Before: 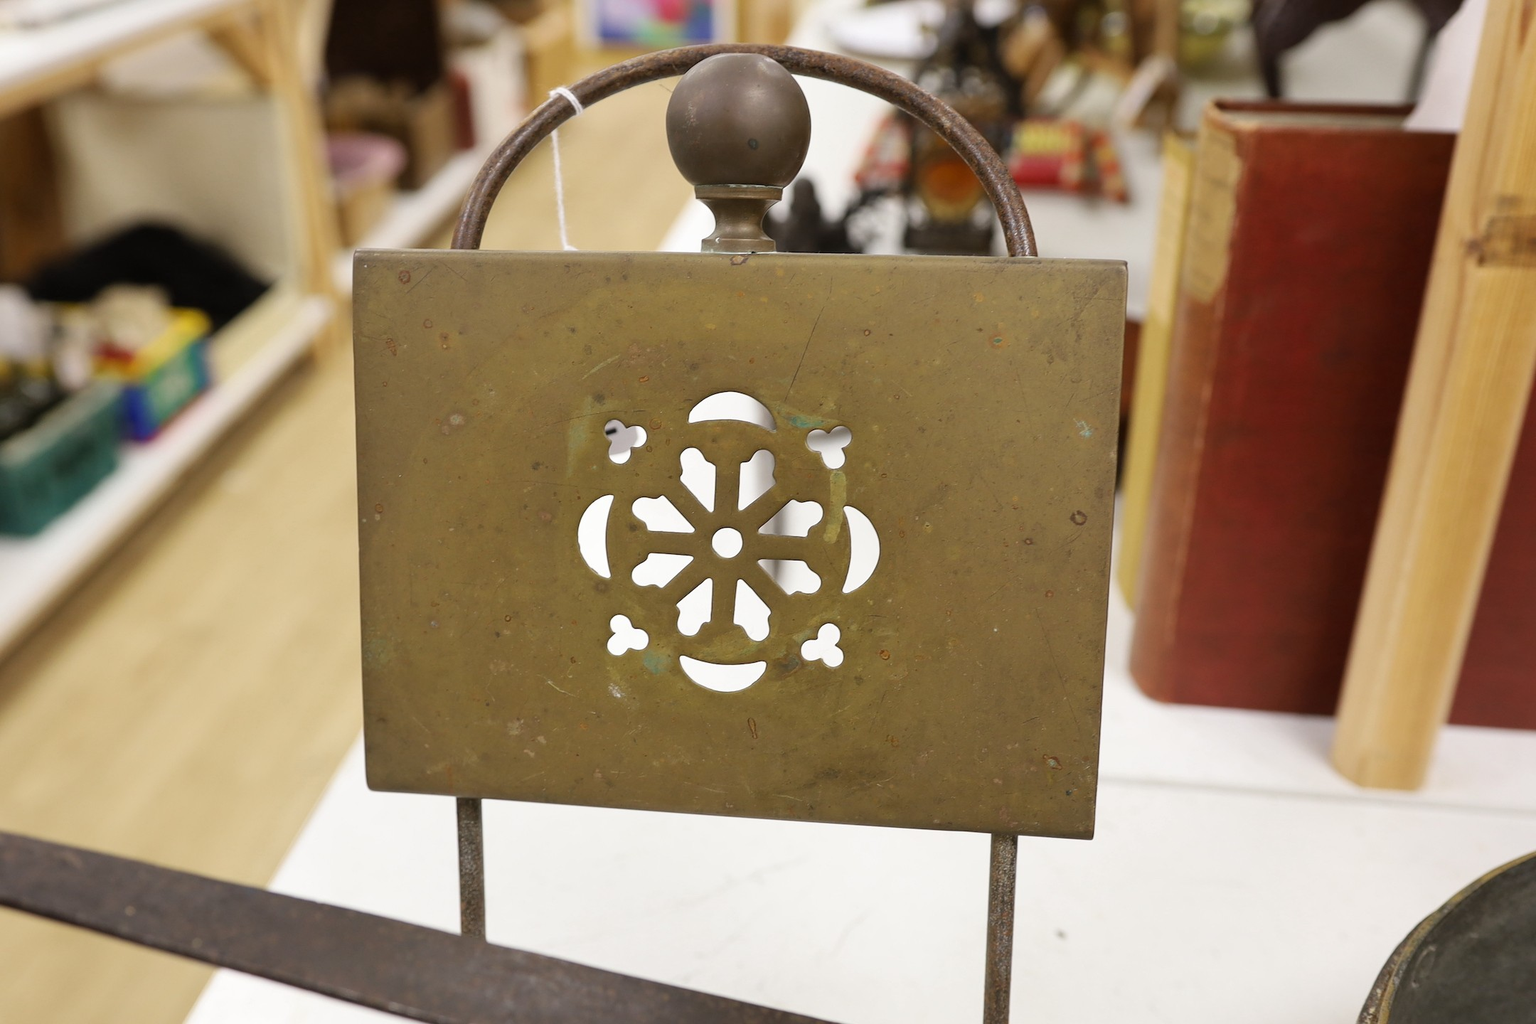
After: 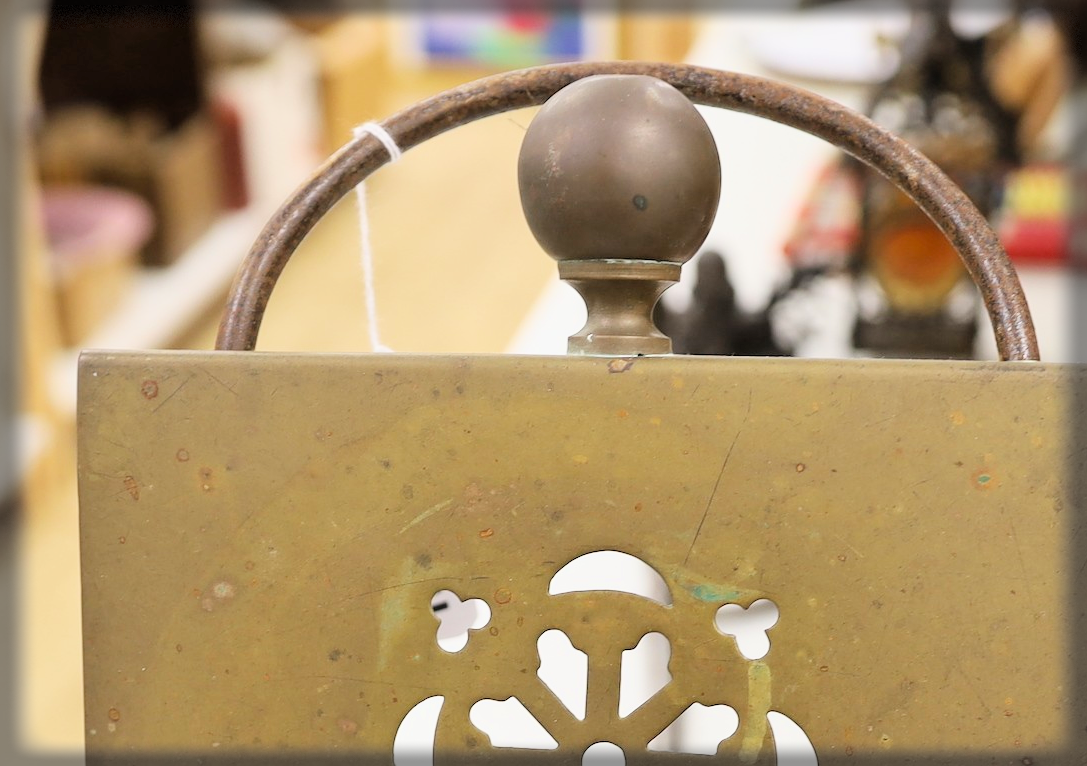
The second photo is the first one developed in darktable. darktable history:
filmic rgb: black relative exposure -7.99 EV, white relative exposure 4.03 EV, hardness 4.13, color science v6 (2022)
exposure: exposure 1 EV, compensate exposure bias true, compensate highlight preservation false
vignetting: fall-off start 92.8%, fall-off radius 6.13%, brightness -0.68, automatic ratio true, width/height ratio 1.33, shape 0.046, dithering 8-bit output
crop: left 19.436%, right 30.234%, bottom 46.769%
